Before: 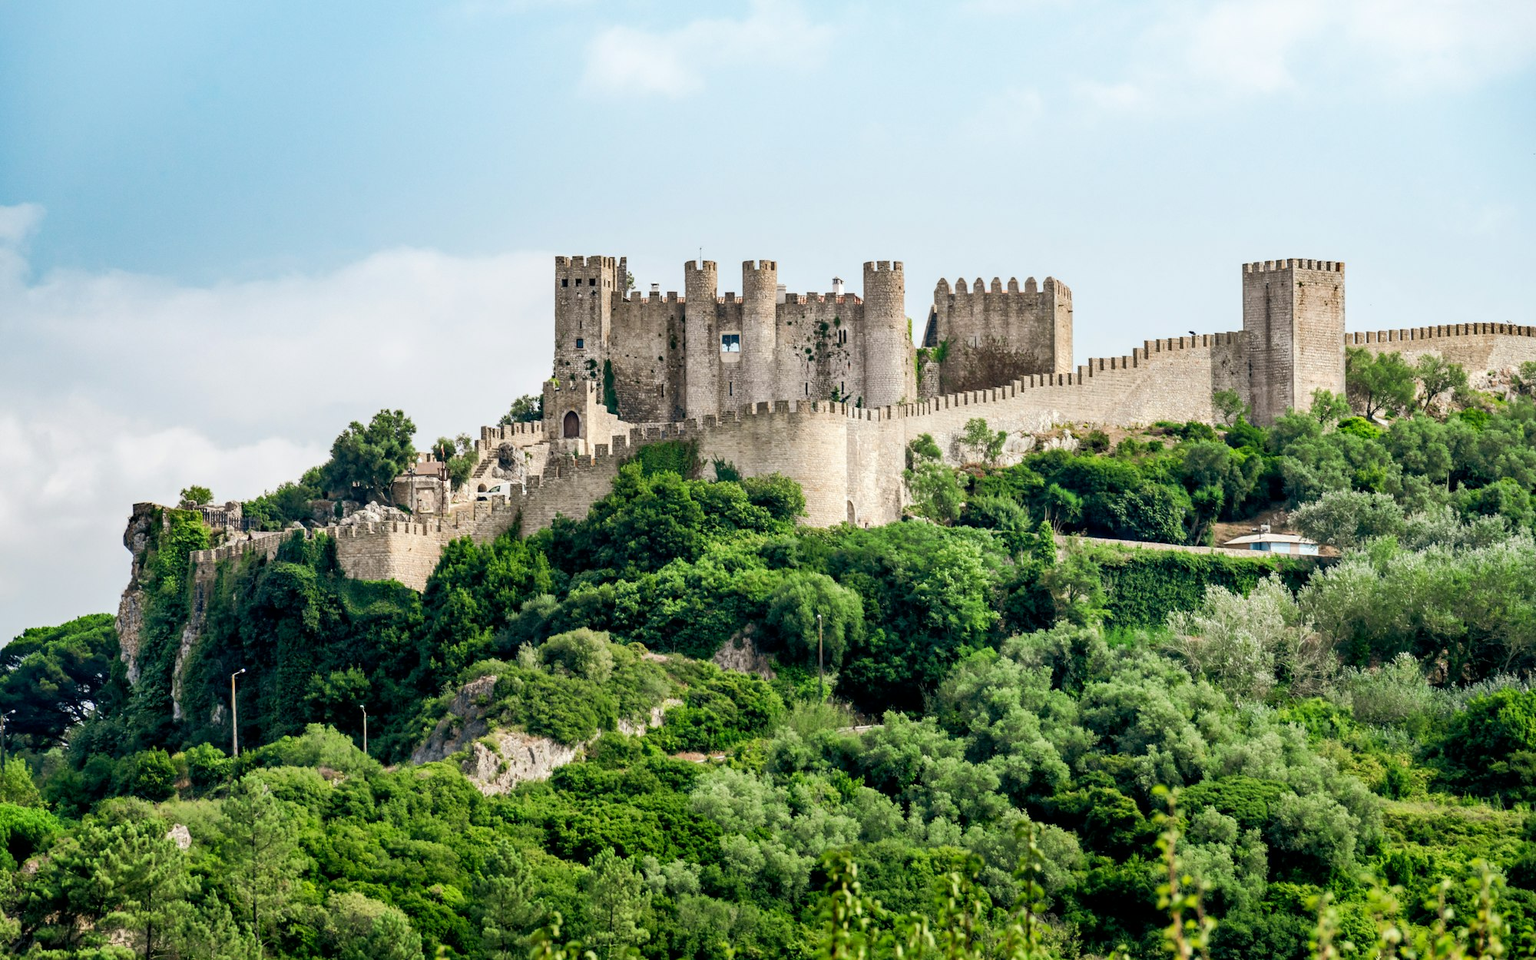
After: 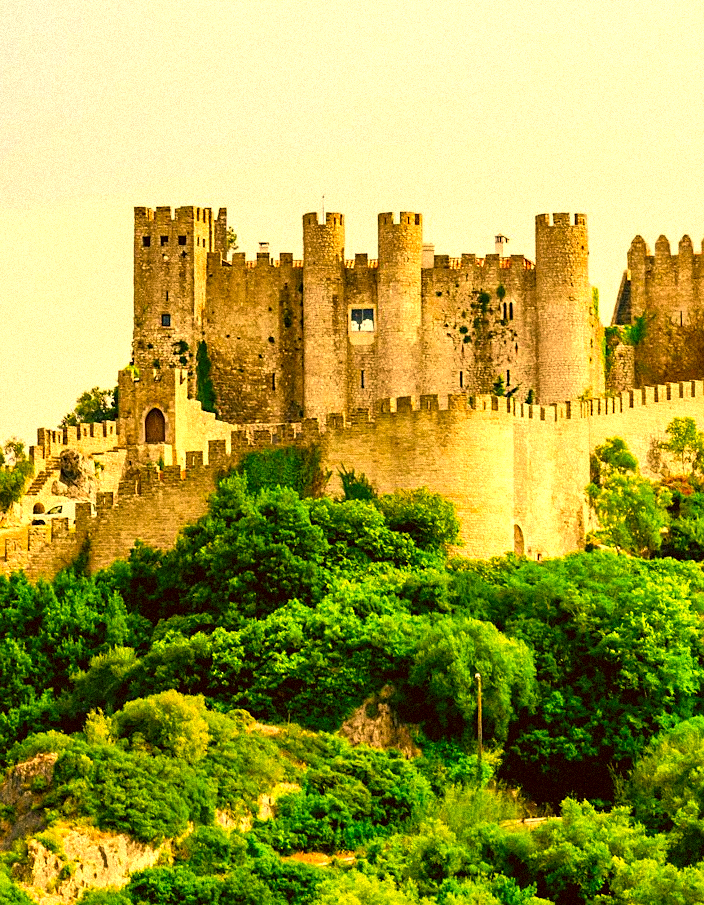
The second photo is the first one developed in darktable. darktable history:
color correction: highlights a* 10.44, highlights b* 30.04, shadows a* 2.73, shadows b* 17.51, saturation 1.72
crop and rotate: left 29.476%, top 10.214%, right 35.32%, bottom 17.333%
grain: strength 35%, mid-tones bias 0%
sharpen: radius 1.559, amount 0.373, threshold 1.271
exposure: black level correction 0, exposure 0.5 EV, compensate exposure bias true, compensate highlight preservation false
